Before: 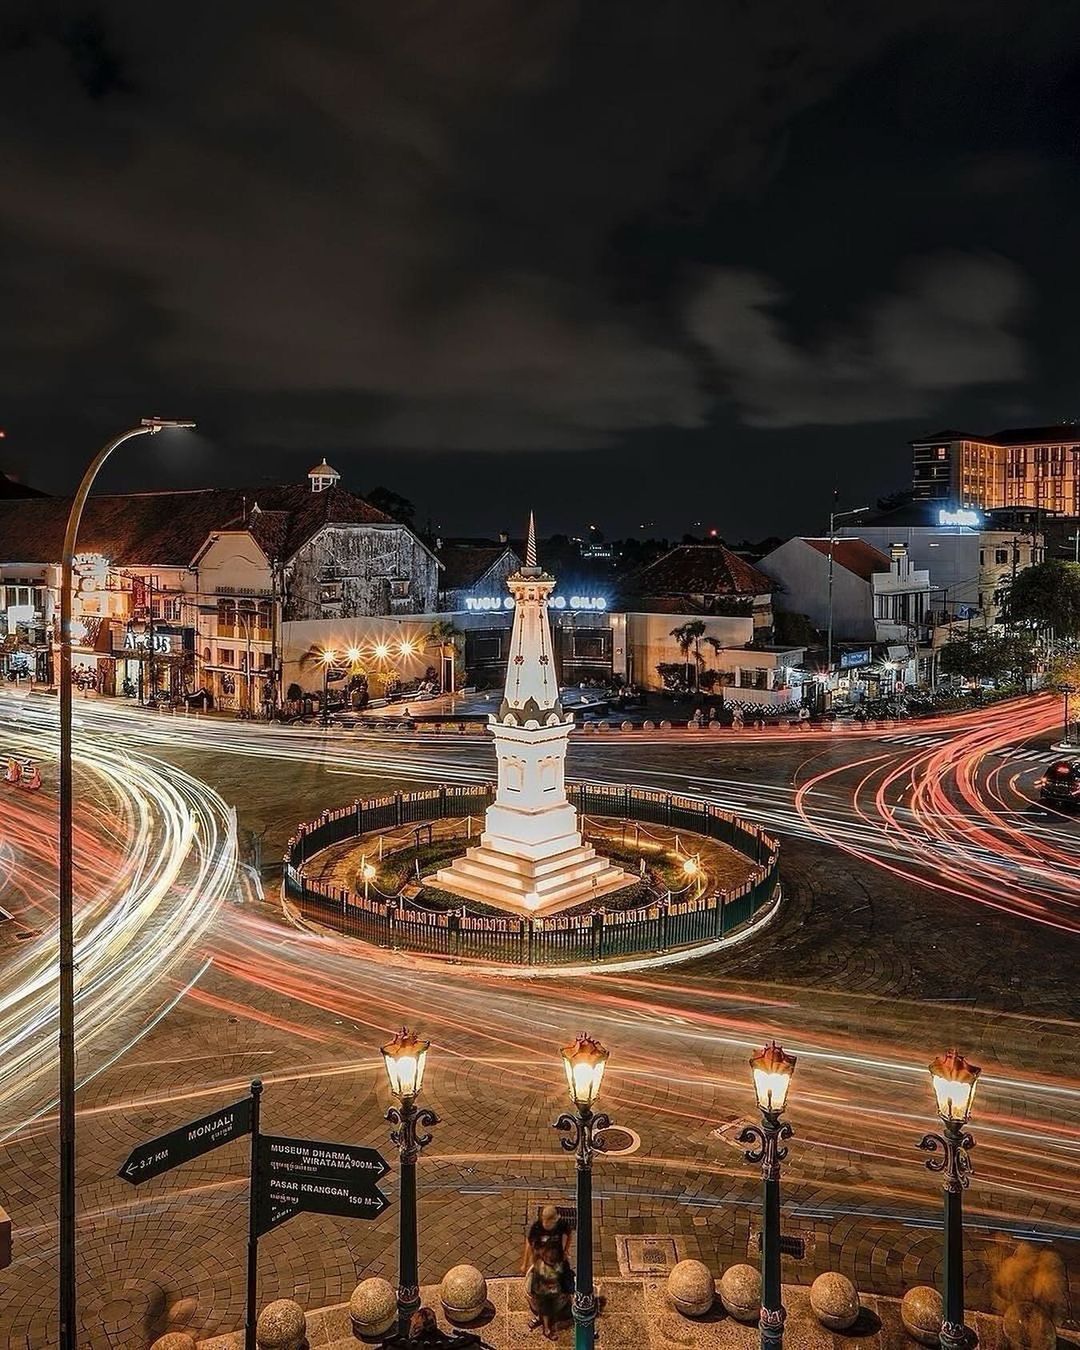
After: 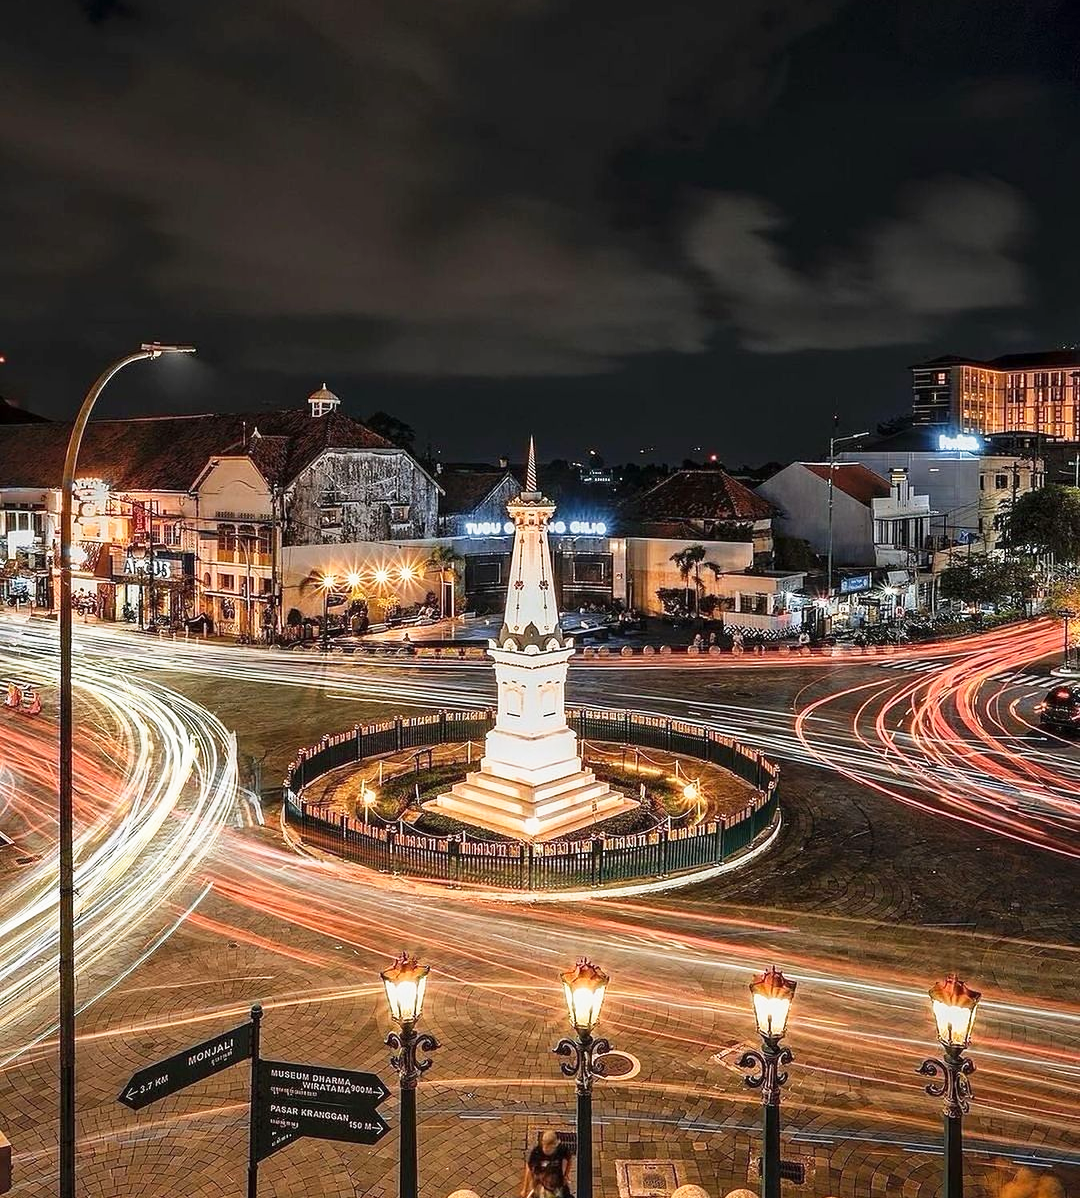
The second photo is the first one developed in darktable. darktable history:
crop and rotate: top 5.609%, bottom 5.609%
base curve: curves: ch0 [(0, 0) (0.579, 0.807) (1, 1)], preserve colors none
